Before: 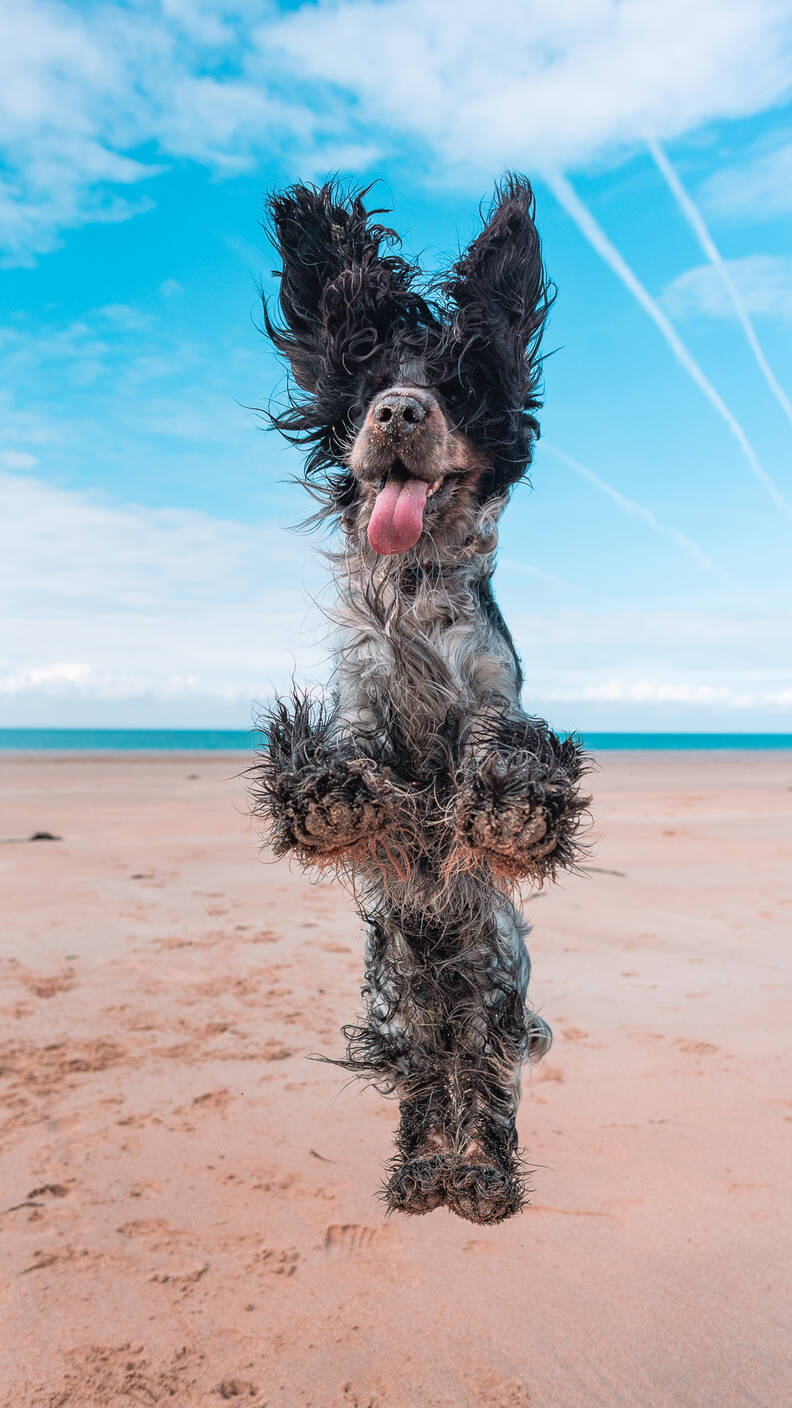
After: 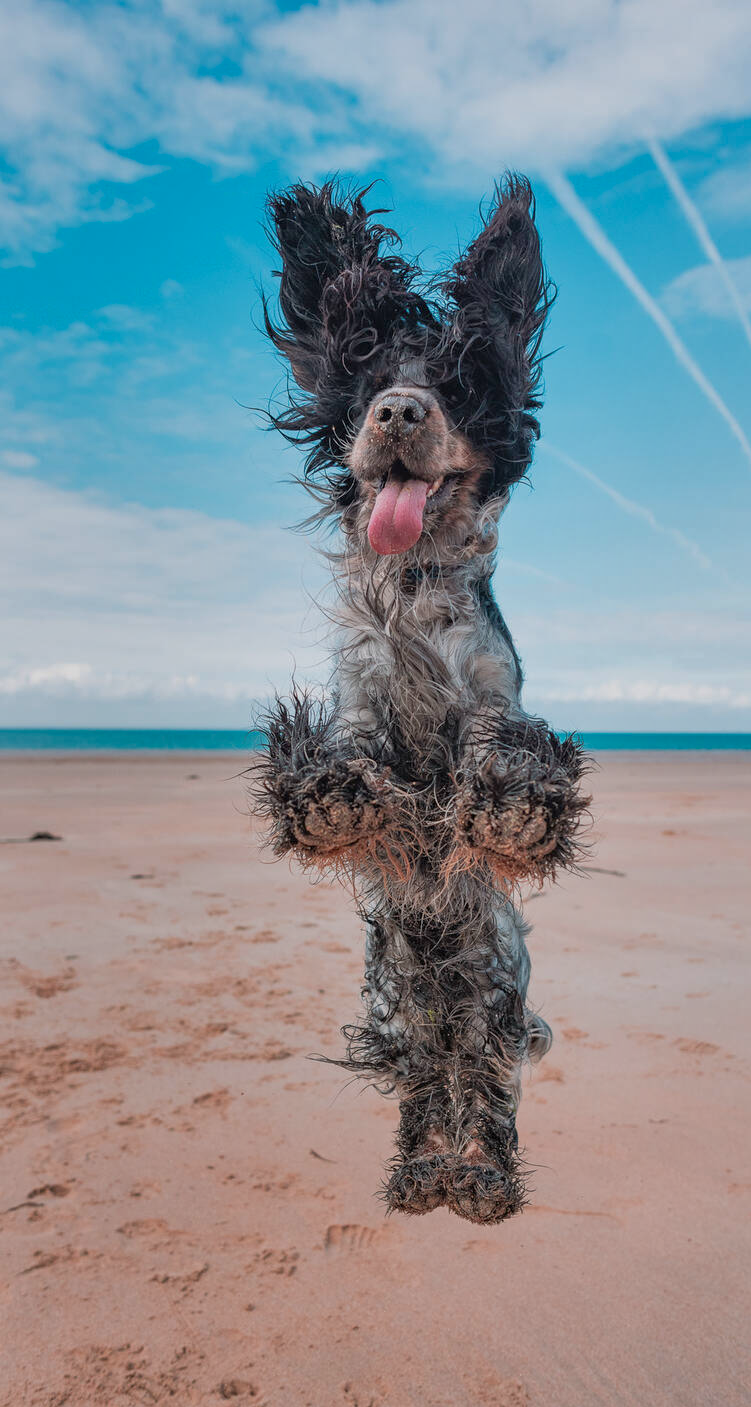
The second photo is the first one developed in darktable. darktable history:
crop and rotate: right 5.167%
shadows and highlights: soften with gaussian
tone equalizer: -8 EV 0.25 EV, -7 EV 0.417 EV, -6 EV 0.417 EV, -5 EV 0.25 EV, -3 EV -0.25 EV, -2 EV -0.417 EV, -1 EV -0.417 EV, +0 EV -0.25 EV, edges refinement/feathering 500, mask exposure compensation -1.57 EV, preserve details guided filter
